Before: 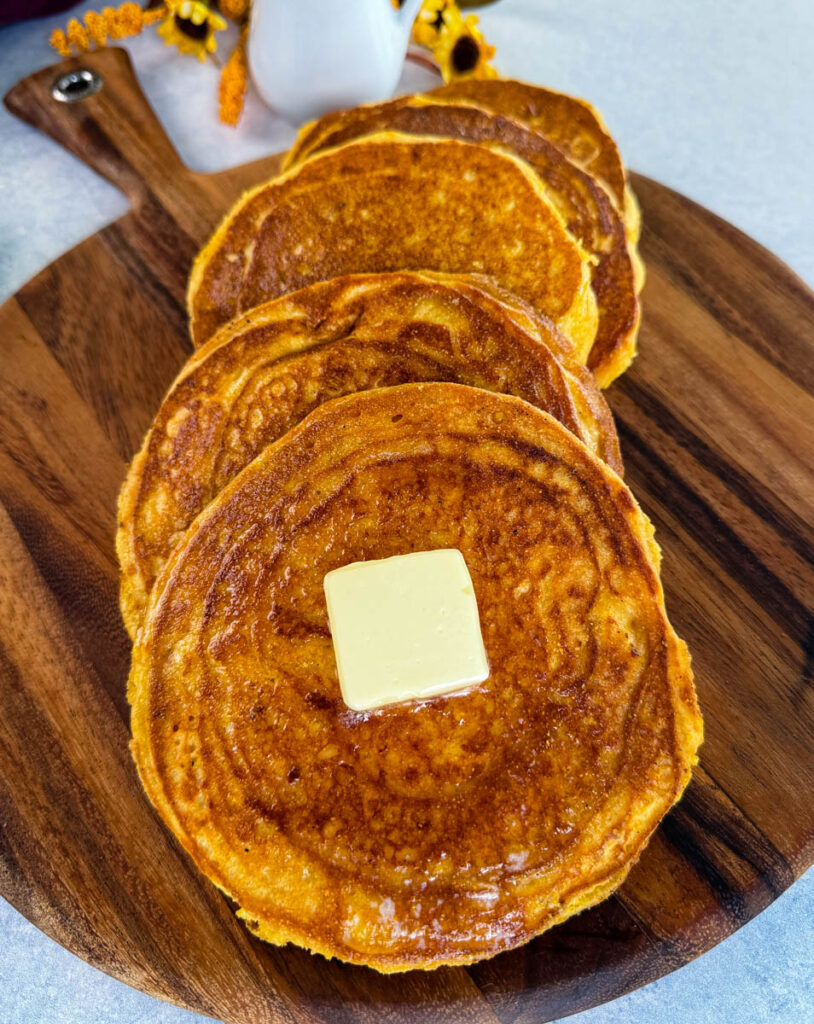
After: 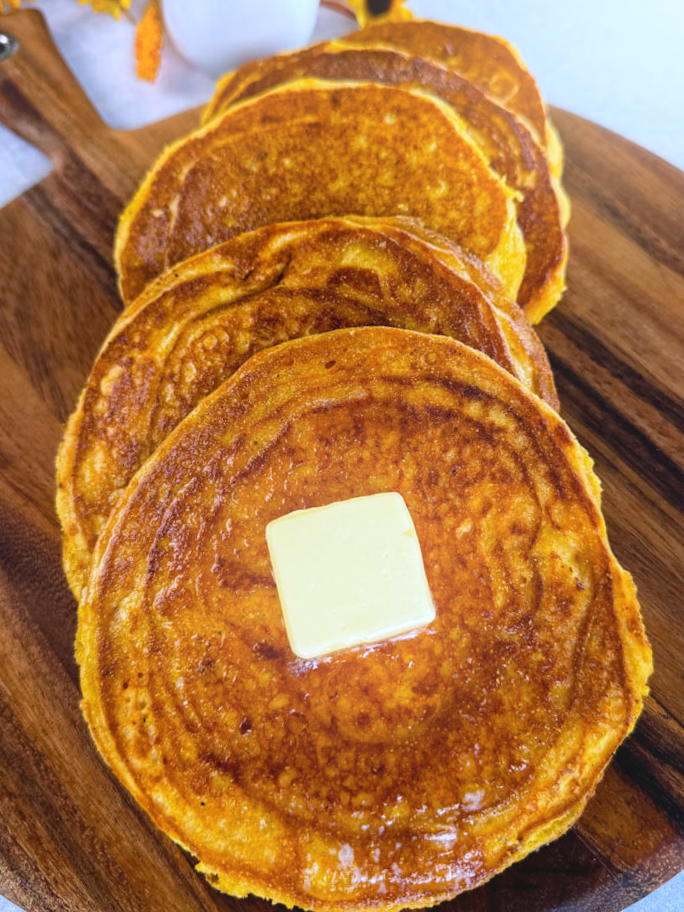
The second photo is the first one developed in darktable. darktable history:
rotate and perspective: rotation -3°, crop left 0.031, crop right 0.968, crop top 0.07, crop bottom 0.93
crop: left 7.598%, right 7.873%
bloom: on, module defaults
white balance: red 0.967, blue 1.119, emerald 0.756
